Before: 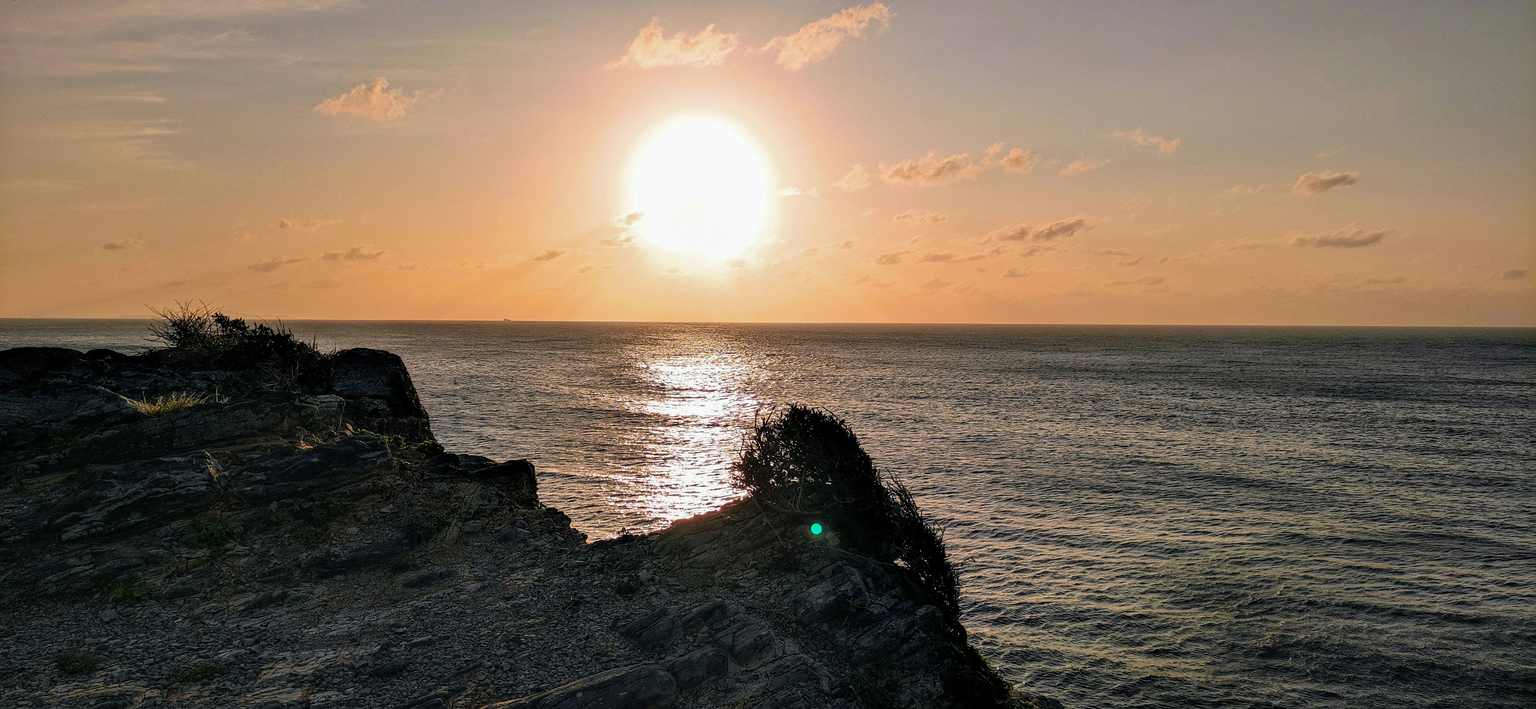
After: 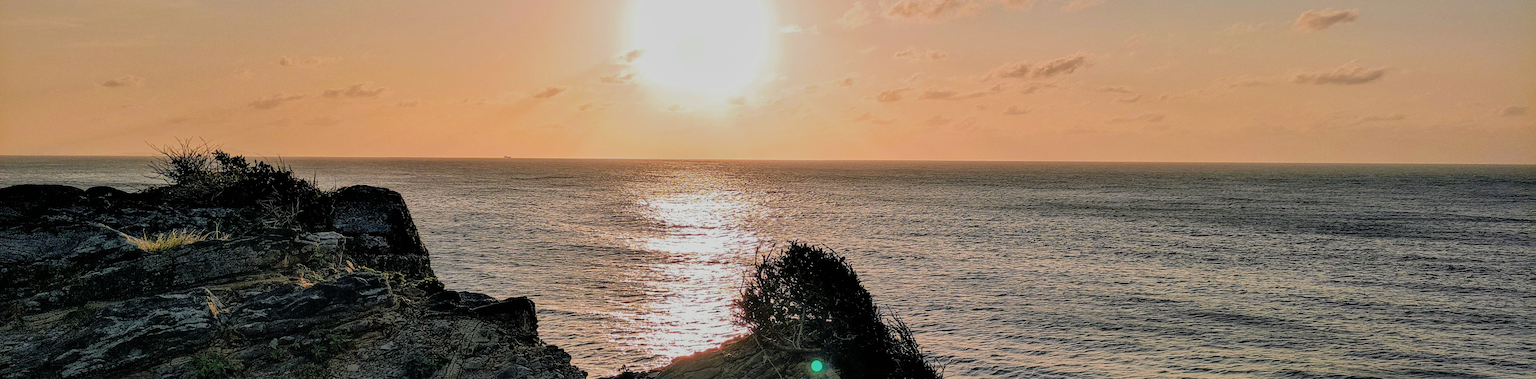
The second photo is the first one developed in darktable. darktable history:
crop and rotate: top 23.043%, bottom 23.437%
shadows and highlights: on, module defaults
exposure: black level correction 0, exposure 0.7 EV, compensate exposure bias true, compensate highlight preservation false
filmic rgb: black relative exposure -7.32 EV, white relative exposure 5.09 EV, hardness 3.2
